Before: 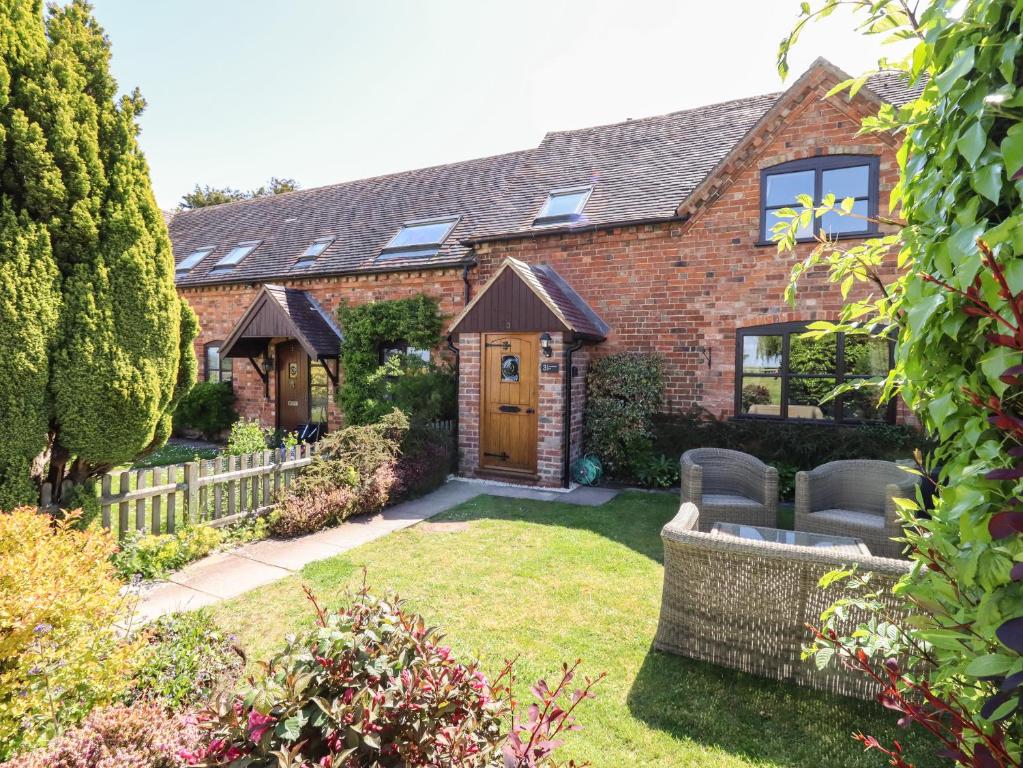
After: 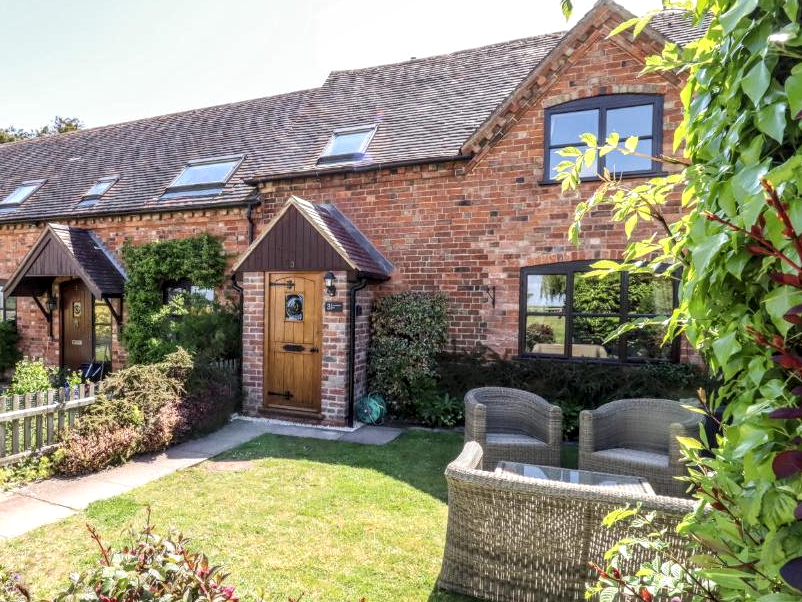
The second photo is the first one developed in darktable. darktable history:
crop and rotate: left 21.172%, top 8.039%, right 0.348%, bottom 13.474%
local contrast: highlights 61%, detail 143%, midtone range 0.431
